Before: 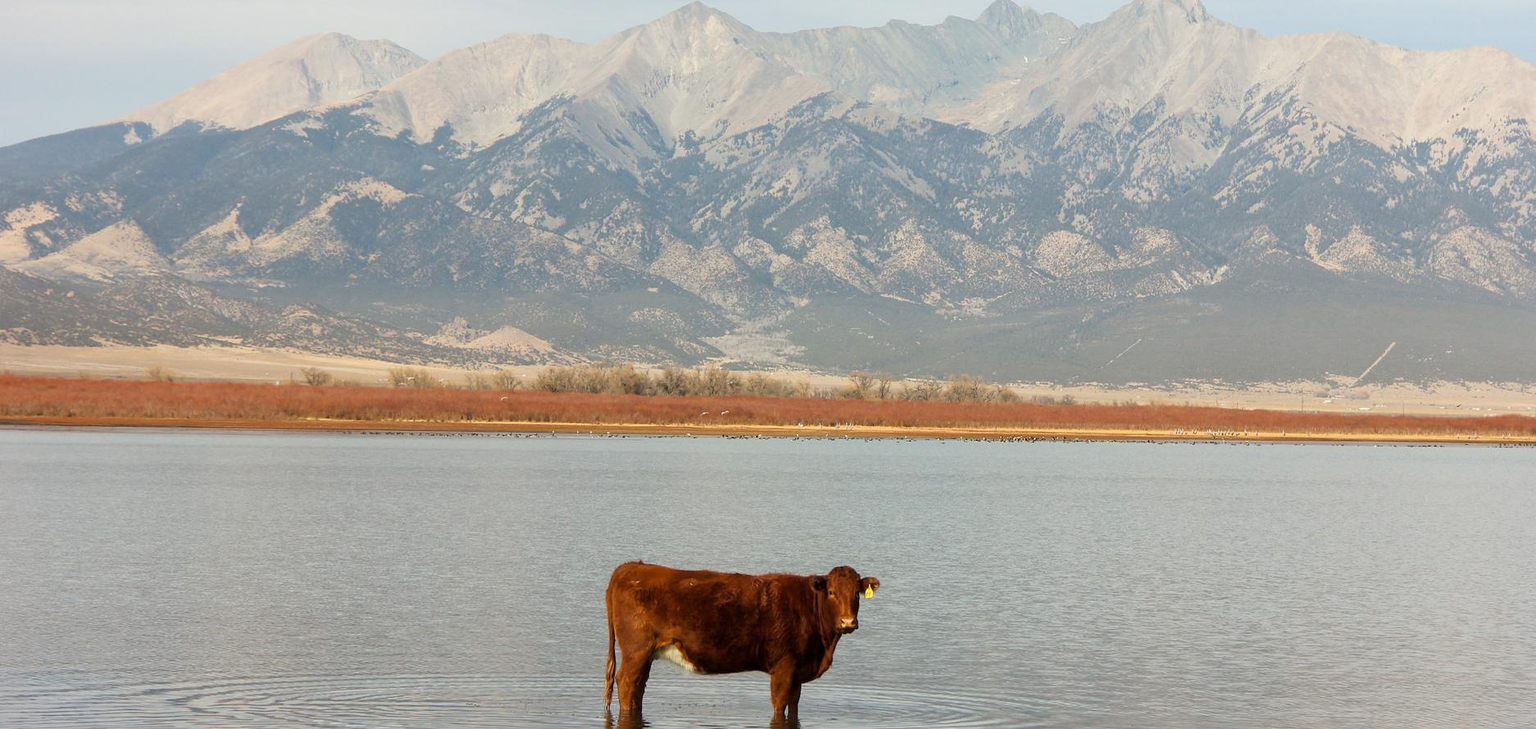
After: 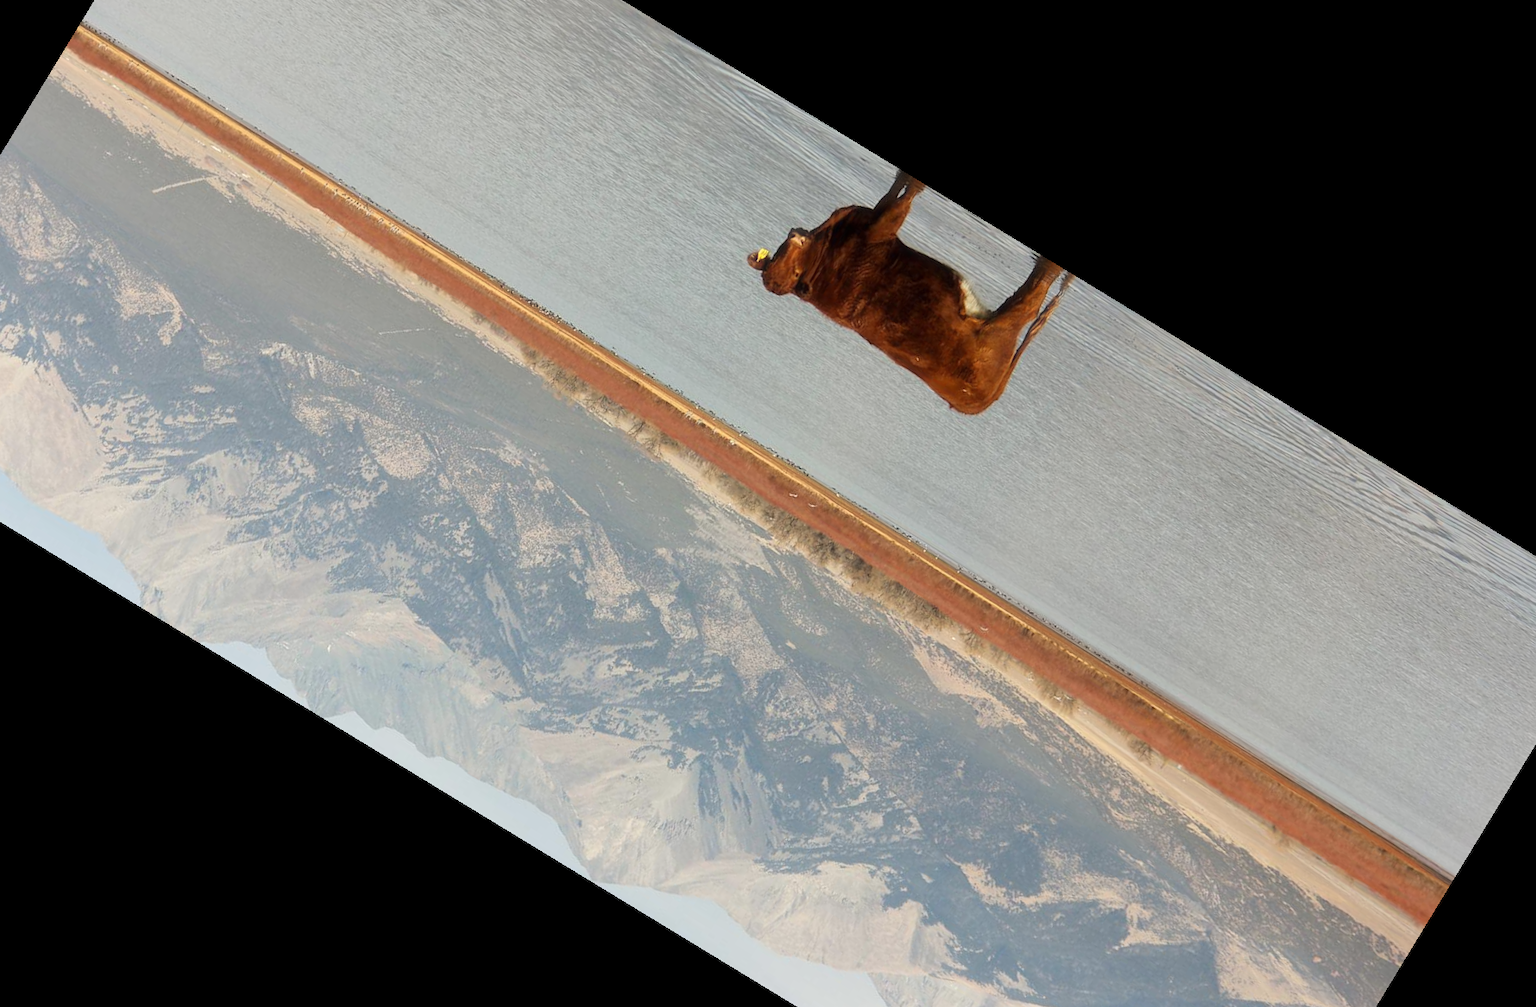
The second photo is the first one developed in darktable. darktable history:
haze removal: strength -0.1, adaptive false
crop and rotate: angle 148.68°, left 9.111%, top 15.603%, right 4.588%, bottom 17.041%
